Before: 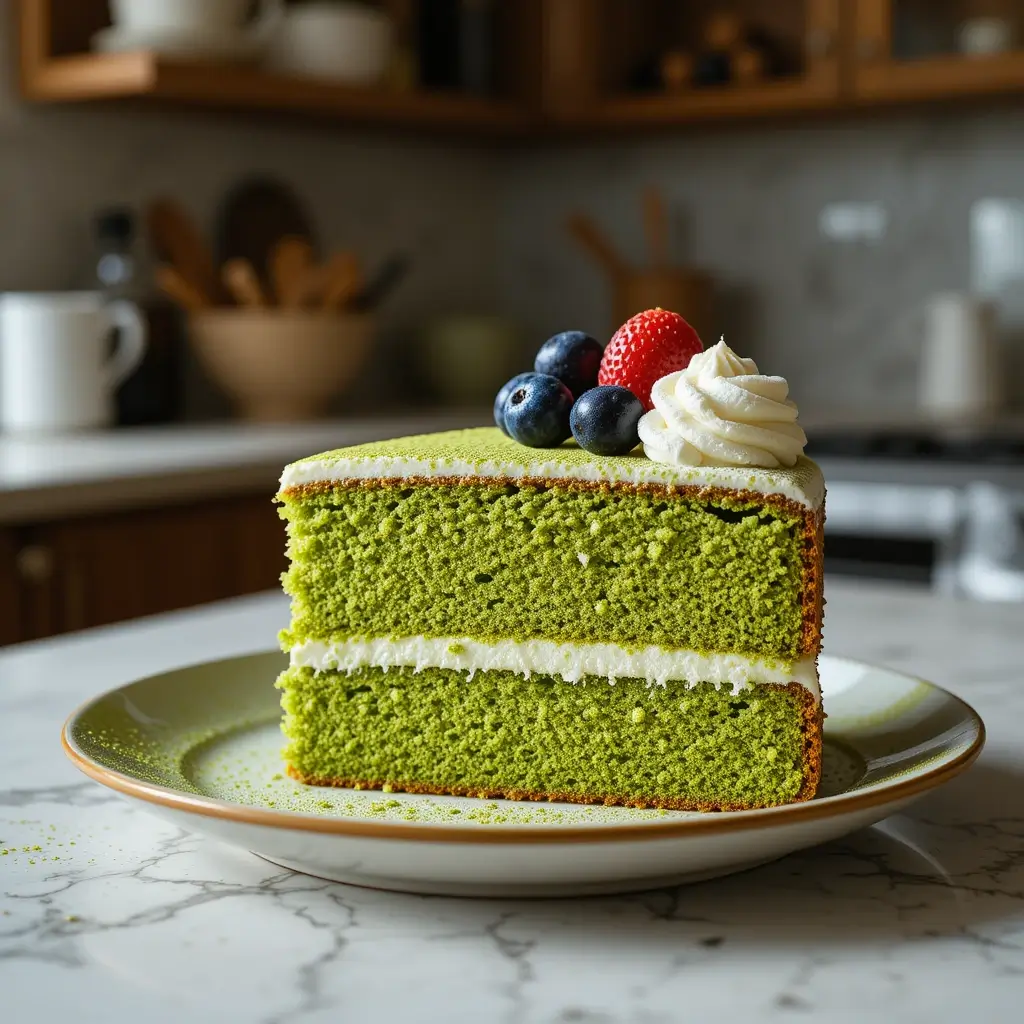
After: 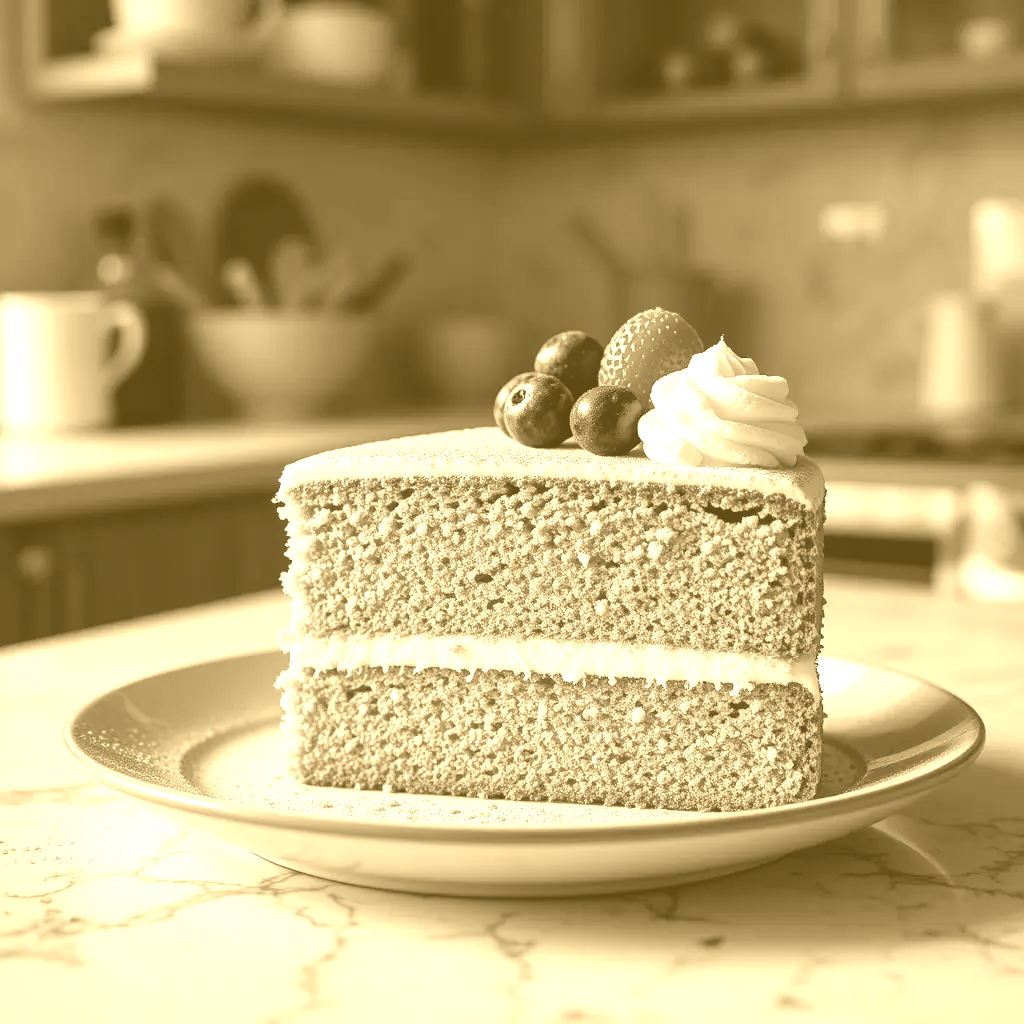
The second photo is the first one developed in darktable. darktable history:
shadows and highlights: shadows 20.55, highlights -20.99, soften with gaussian
colorize: hue 36°, source mix 100%
vibrance: on, module defaults
